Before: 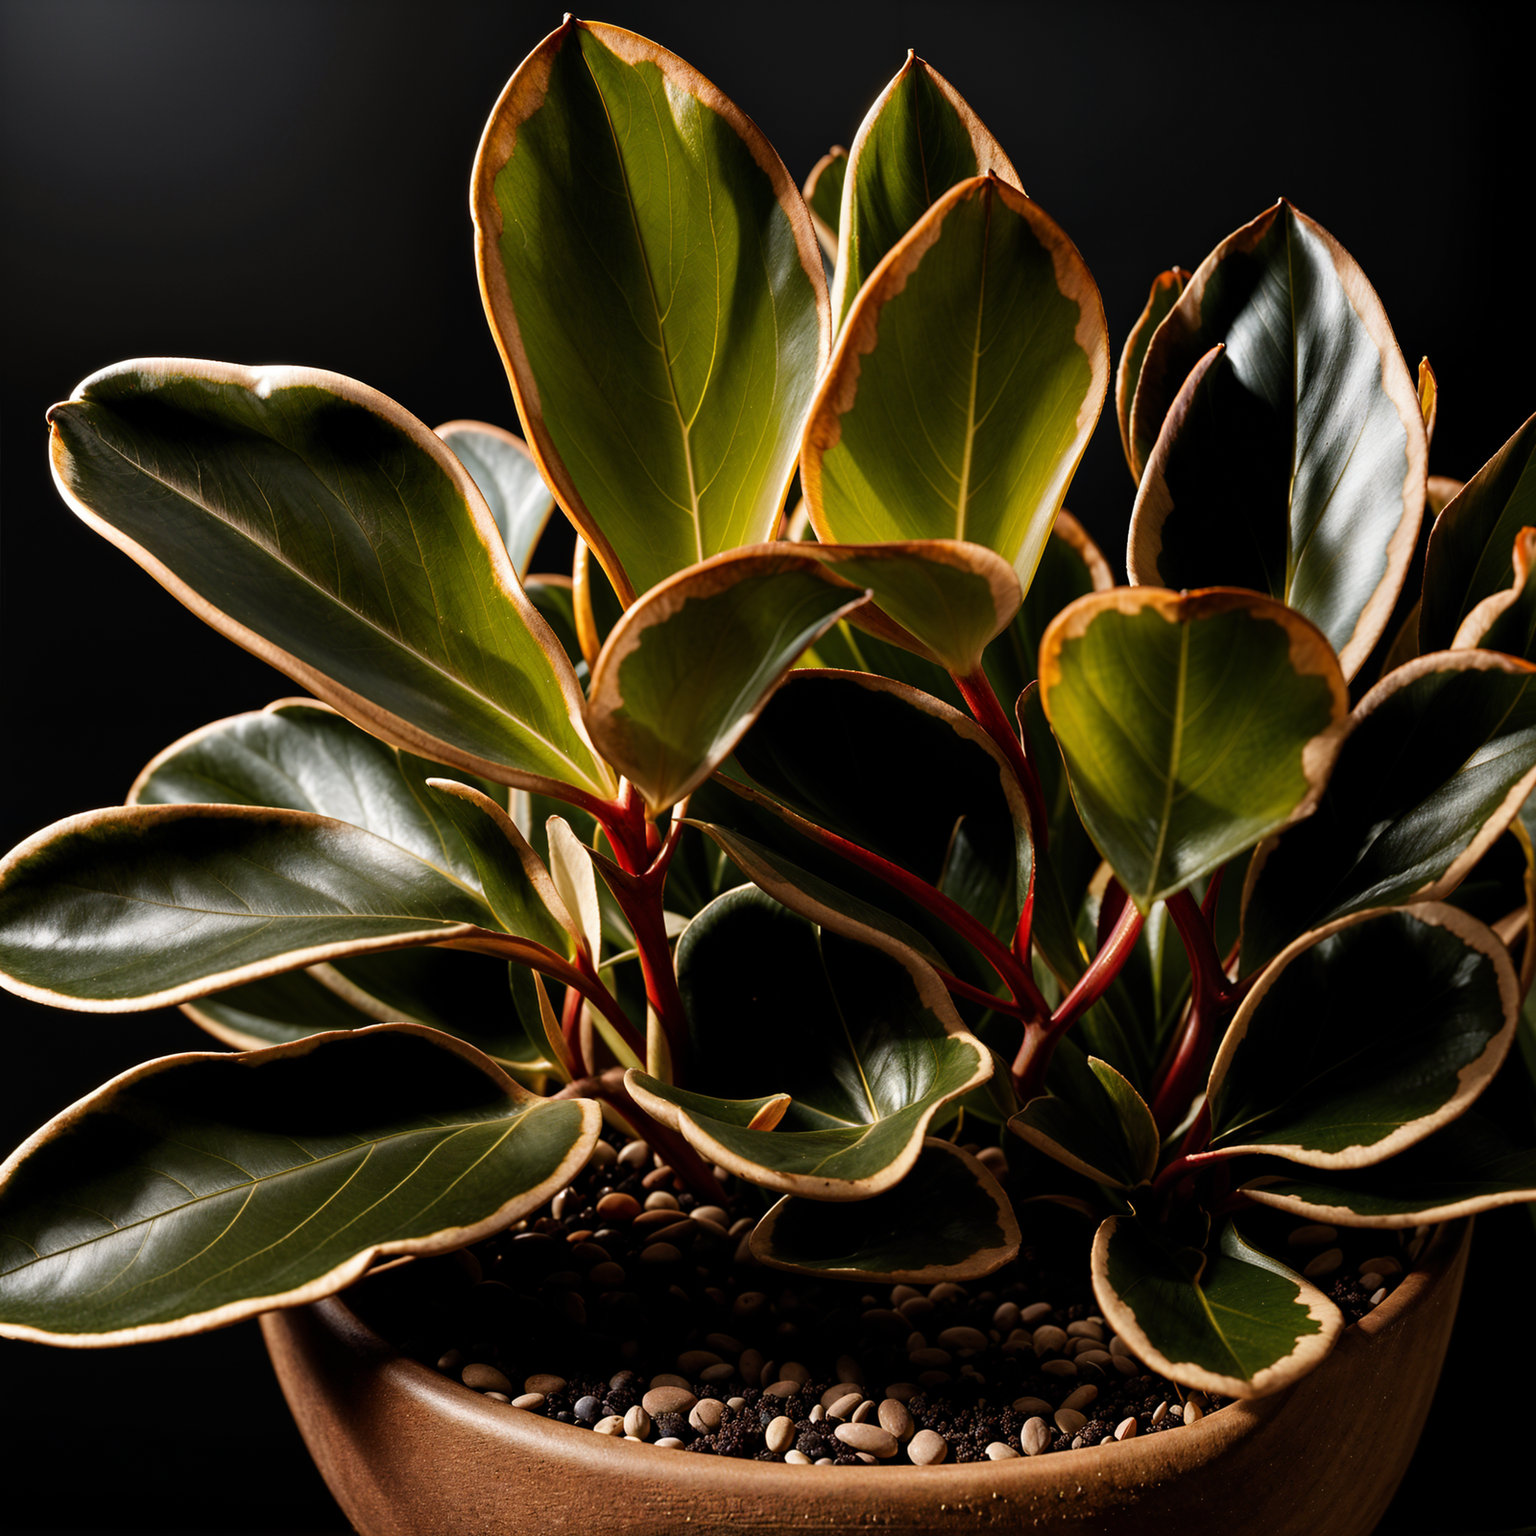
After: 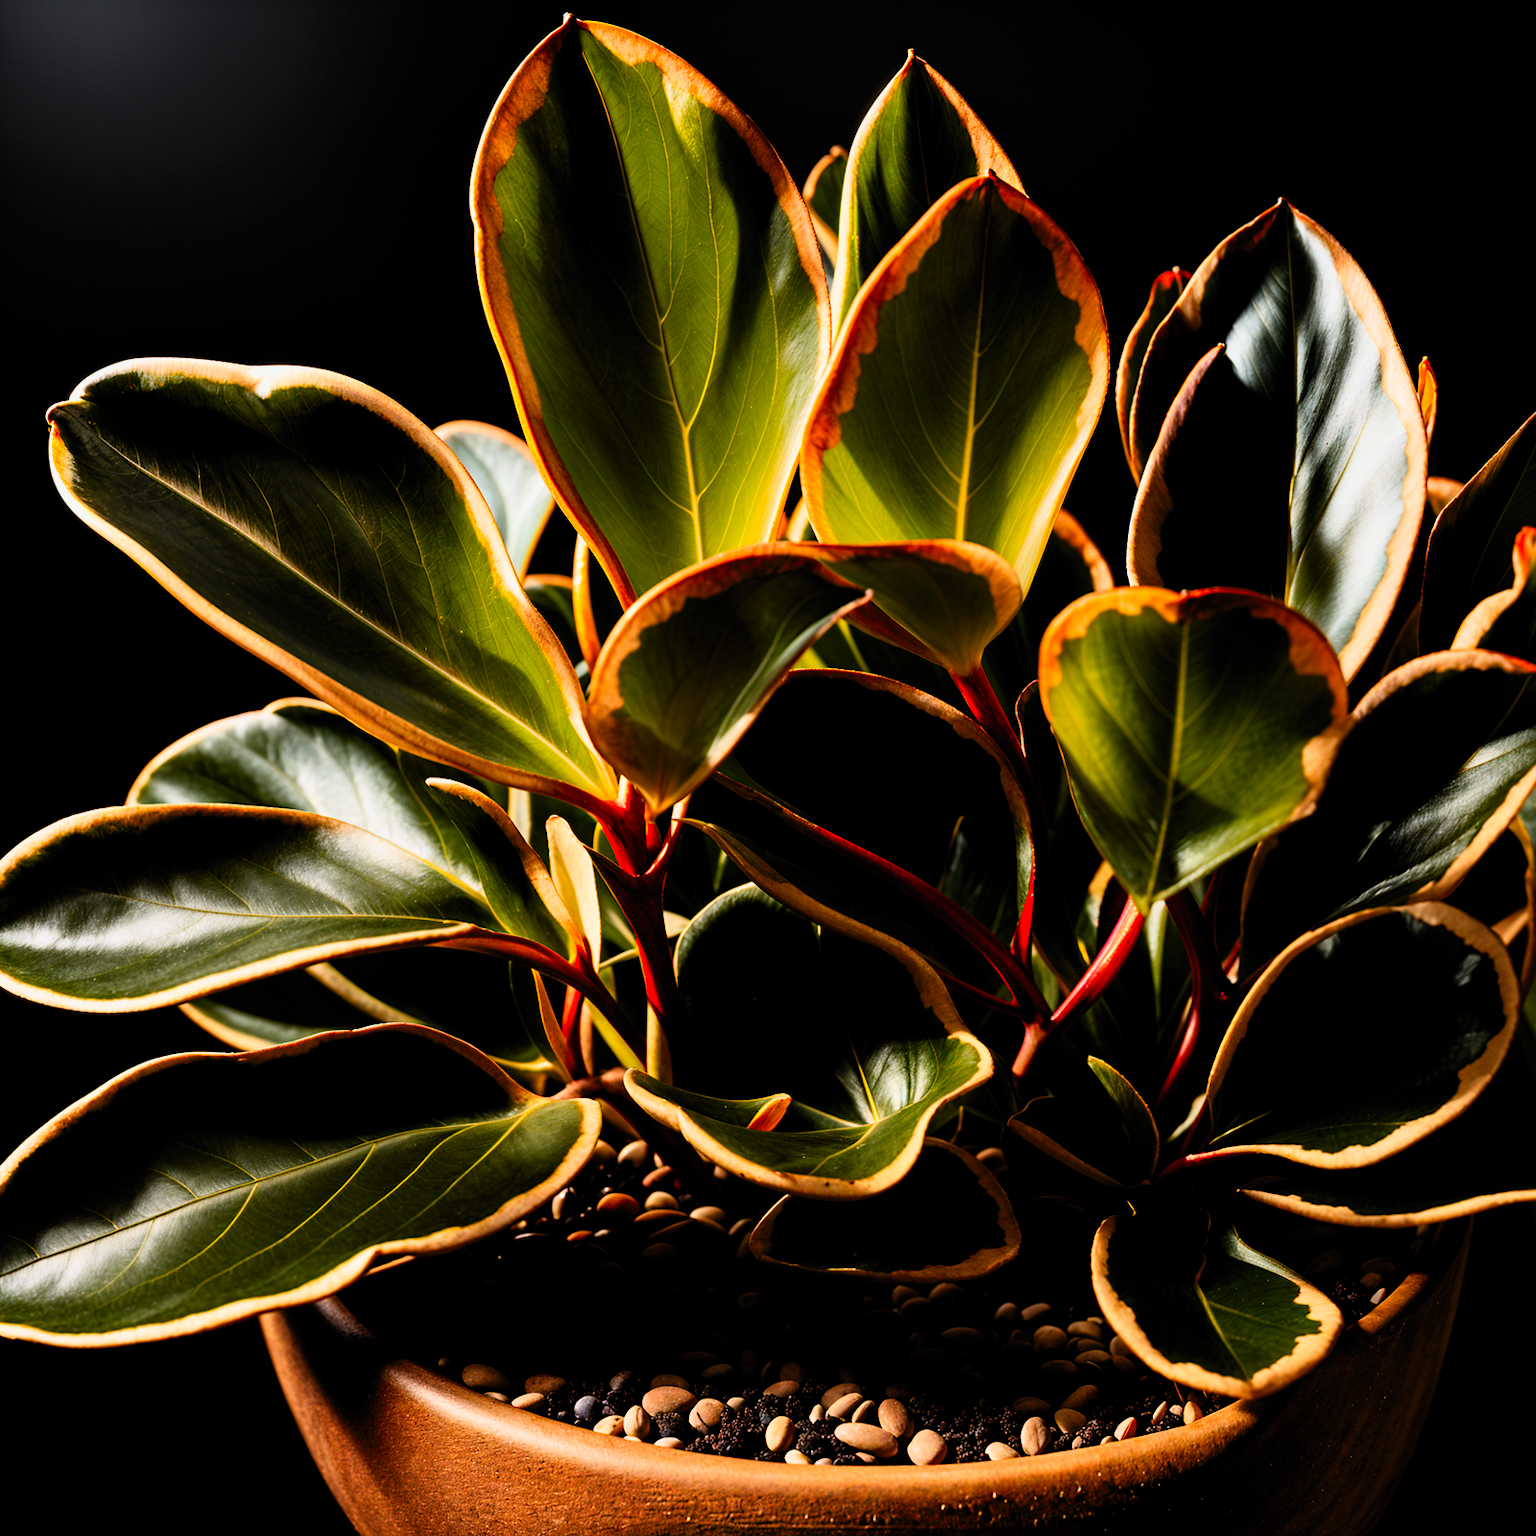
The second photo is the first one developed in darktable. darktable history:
contrast brightness saturation: contrast 0.203, brightness 0.191, saturation 0.79
filmic rgb: middle gray luminance 12.74%, black relative exposure -10.13 EV, white relative exposure 3.47 EV, target black luminance 0%, hardness 5.71, latitude 45.25%, contrast 1.22, highlights saturation mix 5%, shadows ↔ highlights balance 26.42%, color science v6 (2022)
